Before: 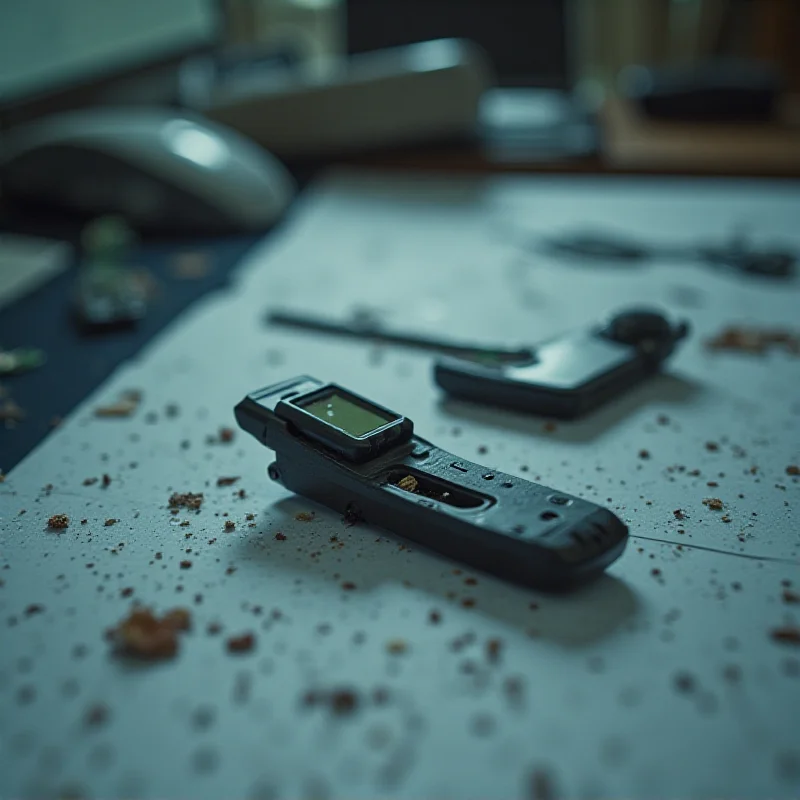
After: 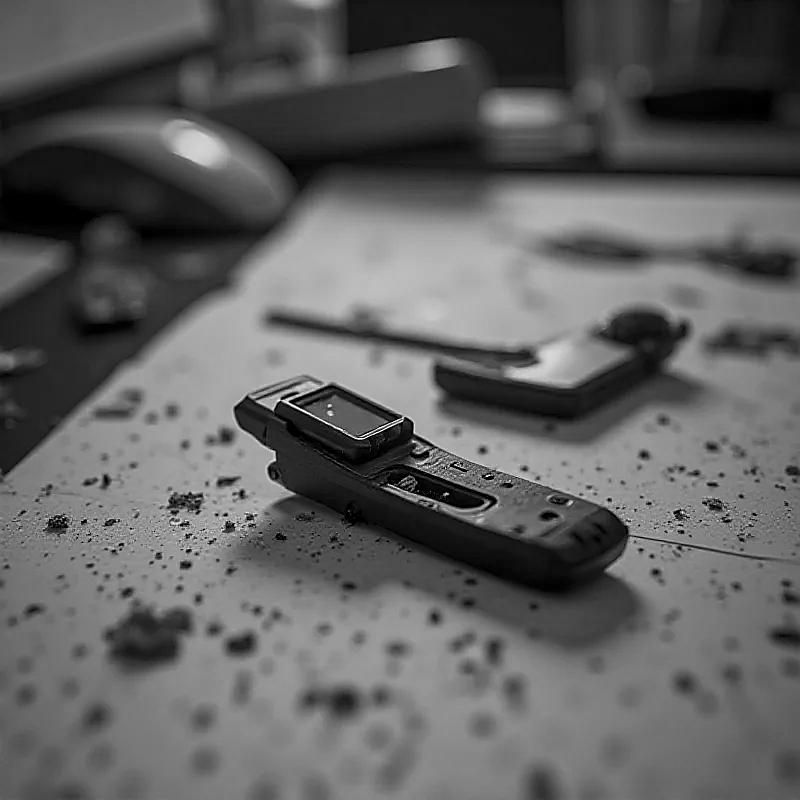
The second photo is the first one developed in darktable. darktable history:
sharpen: radius 1.4, amount 1.25, threshold 0.7
monochrome: a 32, b 64, size 2.3
local contrast: detail 130%
